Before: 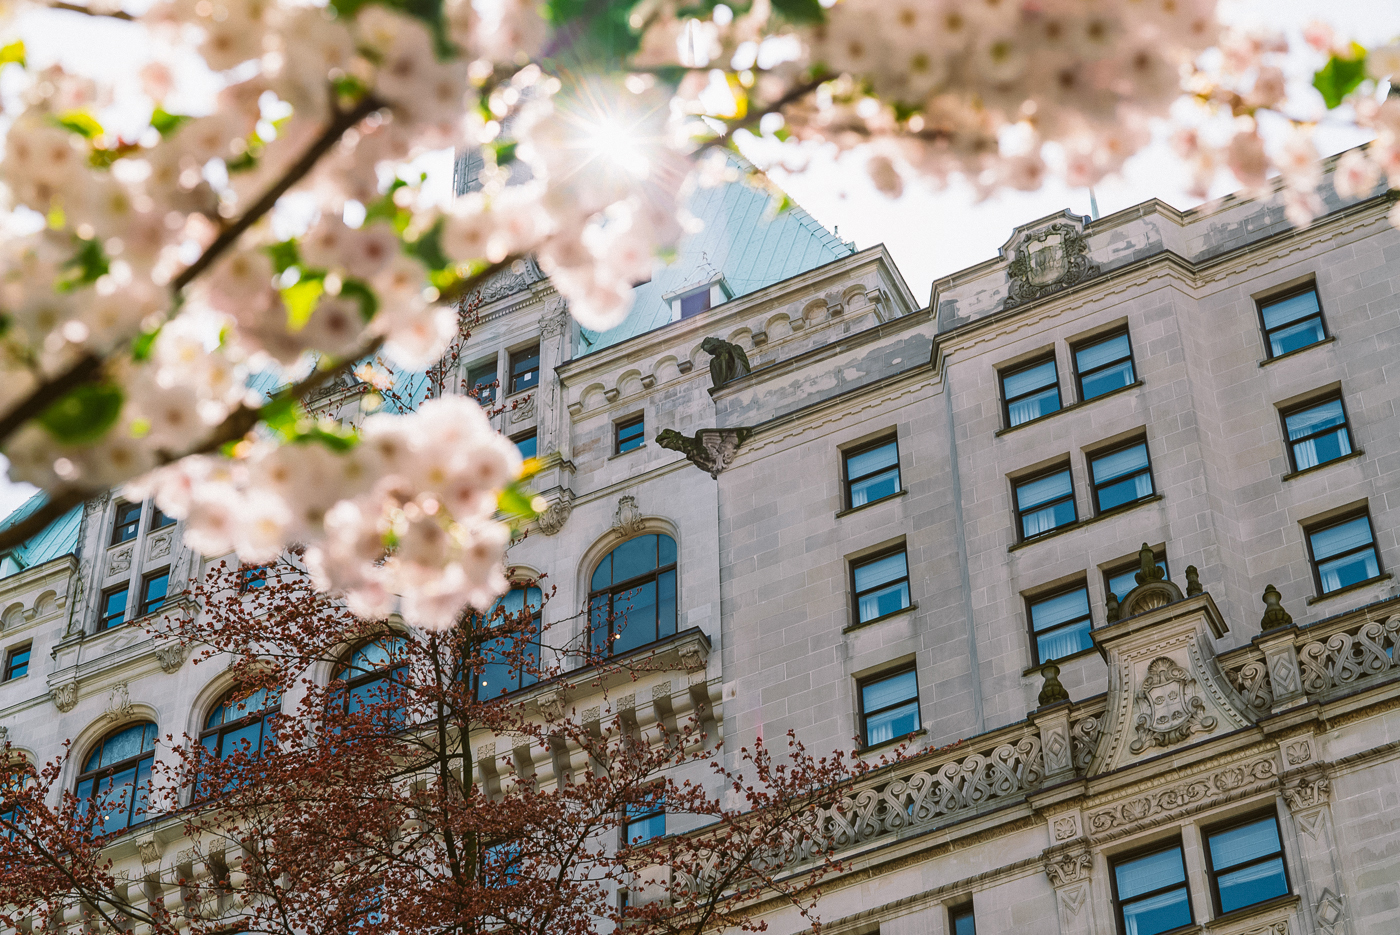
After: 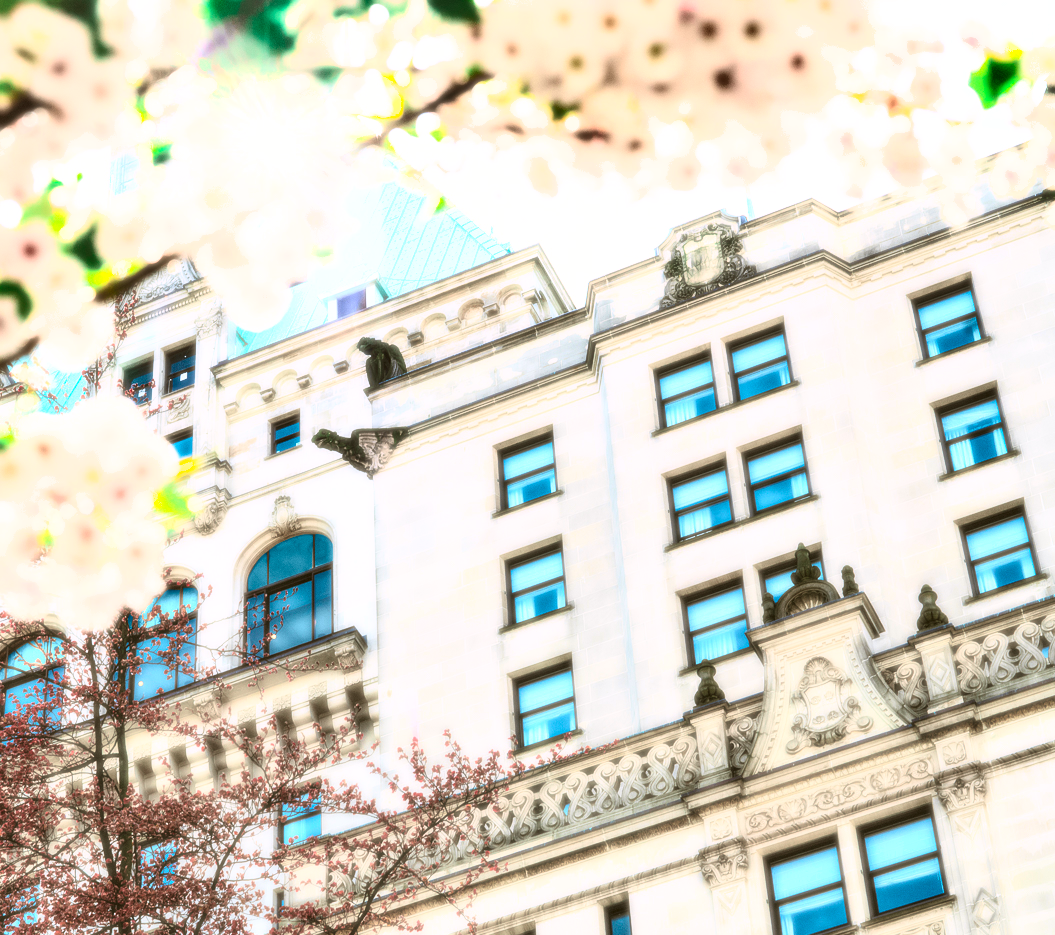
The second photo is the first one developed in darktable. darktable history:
shadows and highlights: low approximation 0.01, soften with gaussian
tone curve: curves: ch0 [(0, 0.039) (0.104, 0.094) (0.285, 0.301) (0.689, 0.764) (0.89, 0.926) (0.994, 0.971)]; ch1 [(0, 0) (0.337, 0.249) (0.437, 0.411) (0.485, 0.487) (0.515, 0.514) (0.566, 0.563) (0.641, 0.655) (1, 1)]; ch2 [(0, 0) (0.314, 0.301) (0.421, 0.411) (0.502, 0.505) (0.528, 0.54) (0.557, 0.555) (0.612, 0.583) (0.722, 0.67) (1, 1)], color space Lab, independent channels, preserve colors none
crop and rotate: left 24.6%
bloom: size 0%, threshold 54.82%, strength 8.31%
exposure: black level correction 0, exposure 1 EV, compensate exposure bias true, compensate highlight preservation false
